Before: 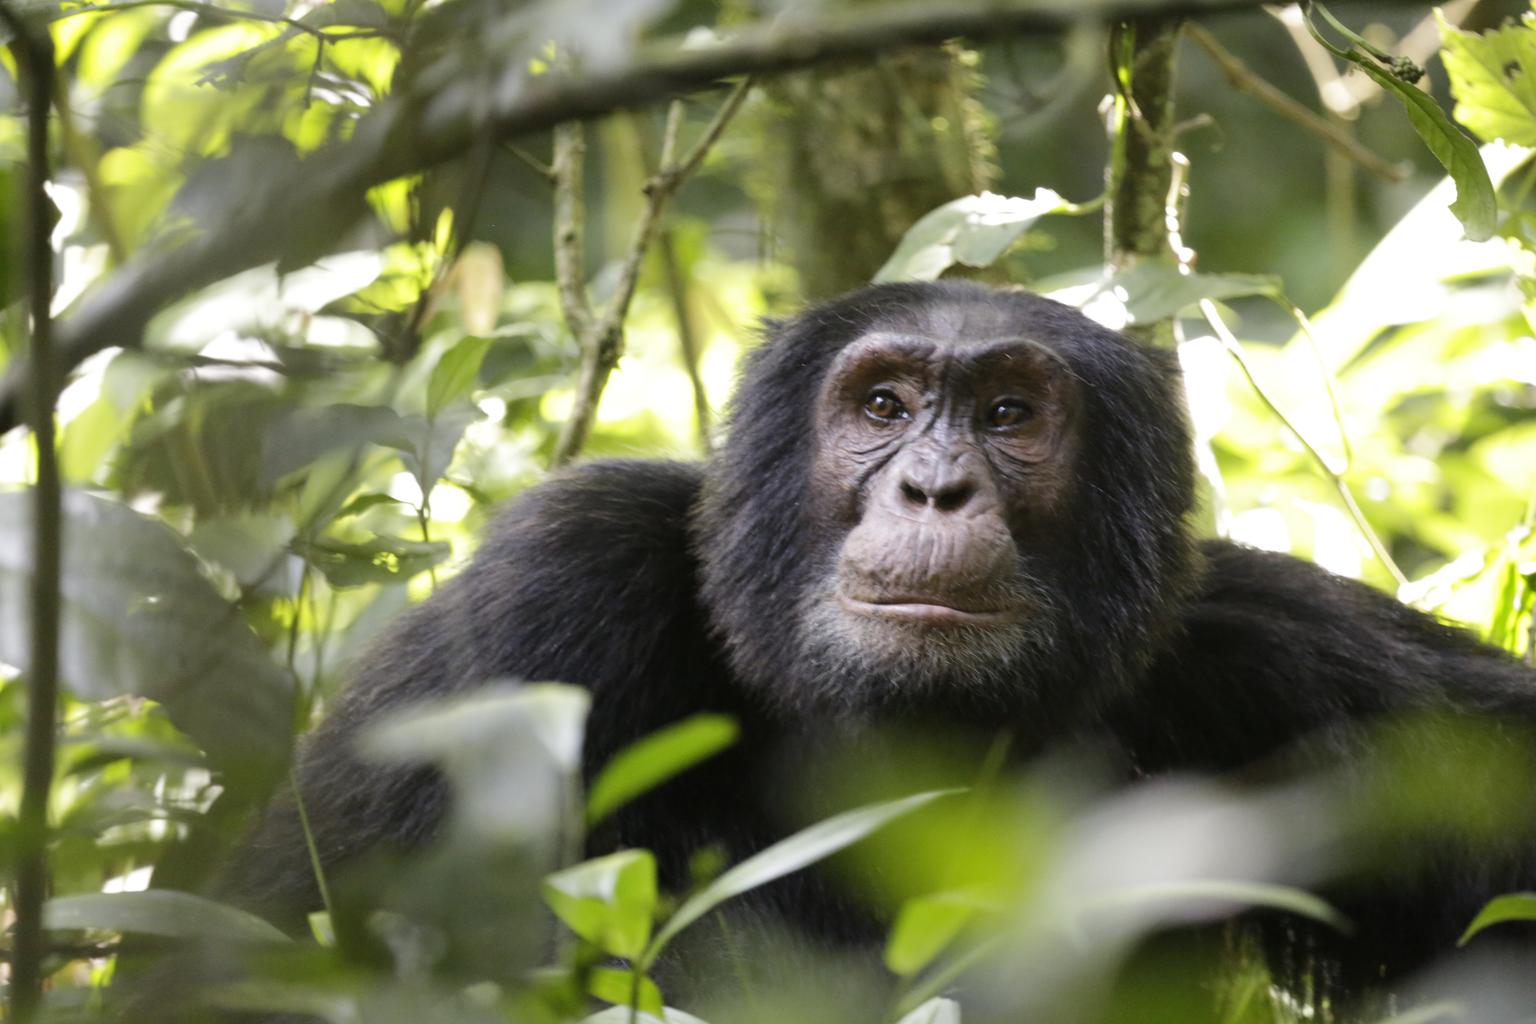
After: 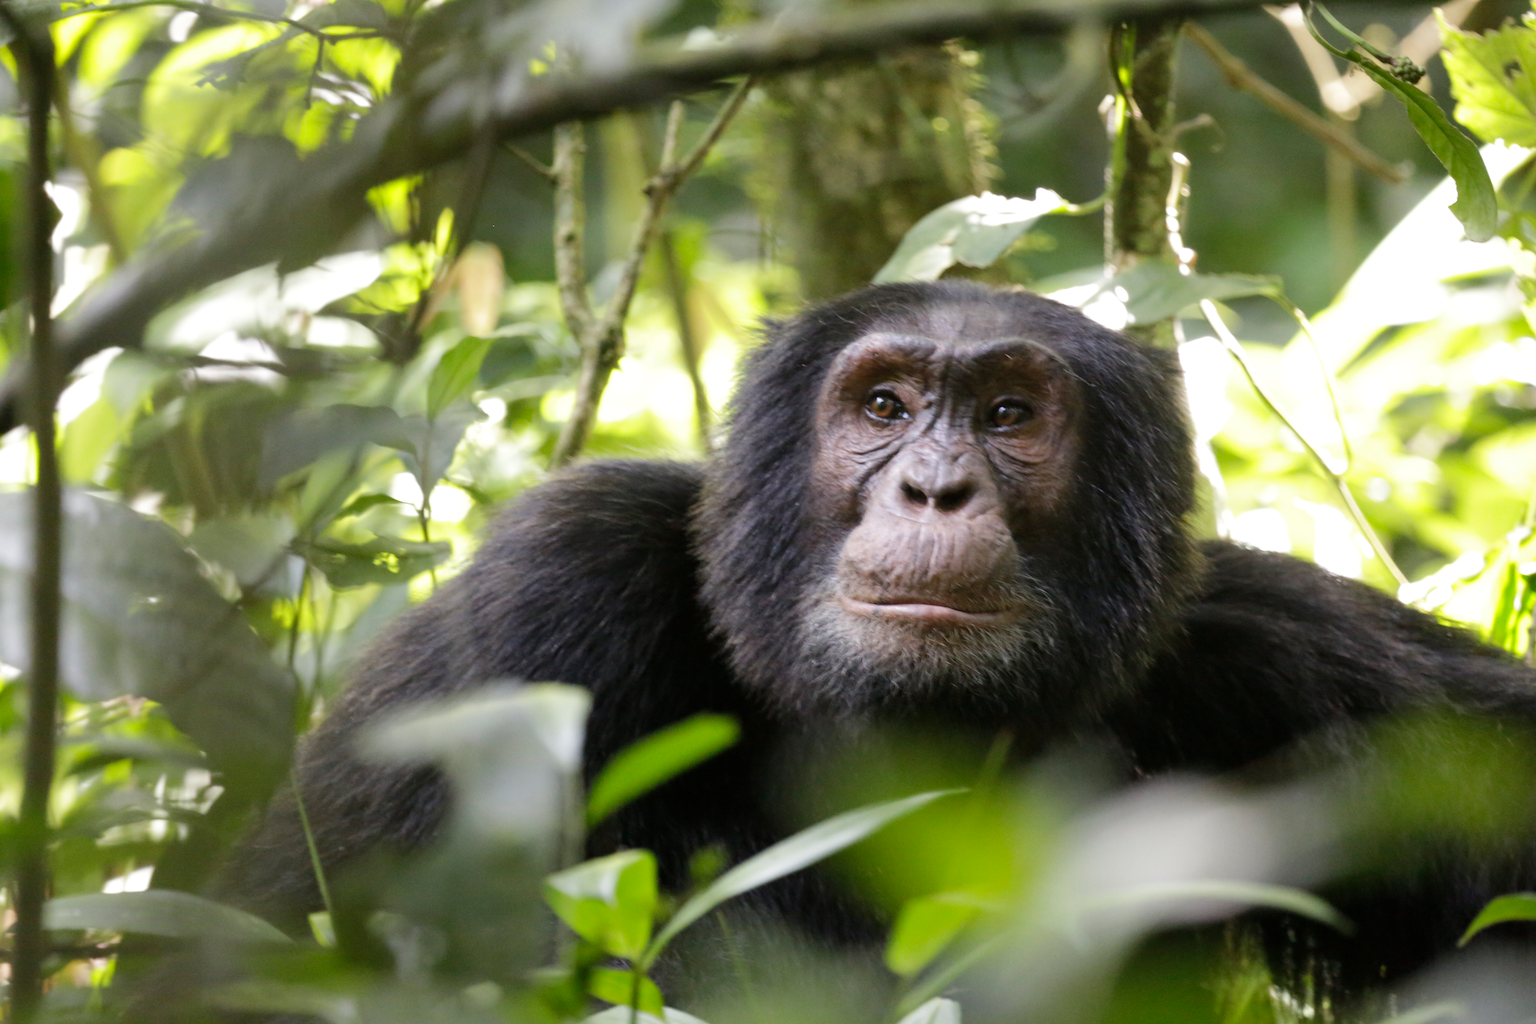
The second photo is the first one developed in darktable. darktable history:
shadows and highlights: radius 128.1, shadows 21.06, highlights -21.43, low approximation 0.01
